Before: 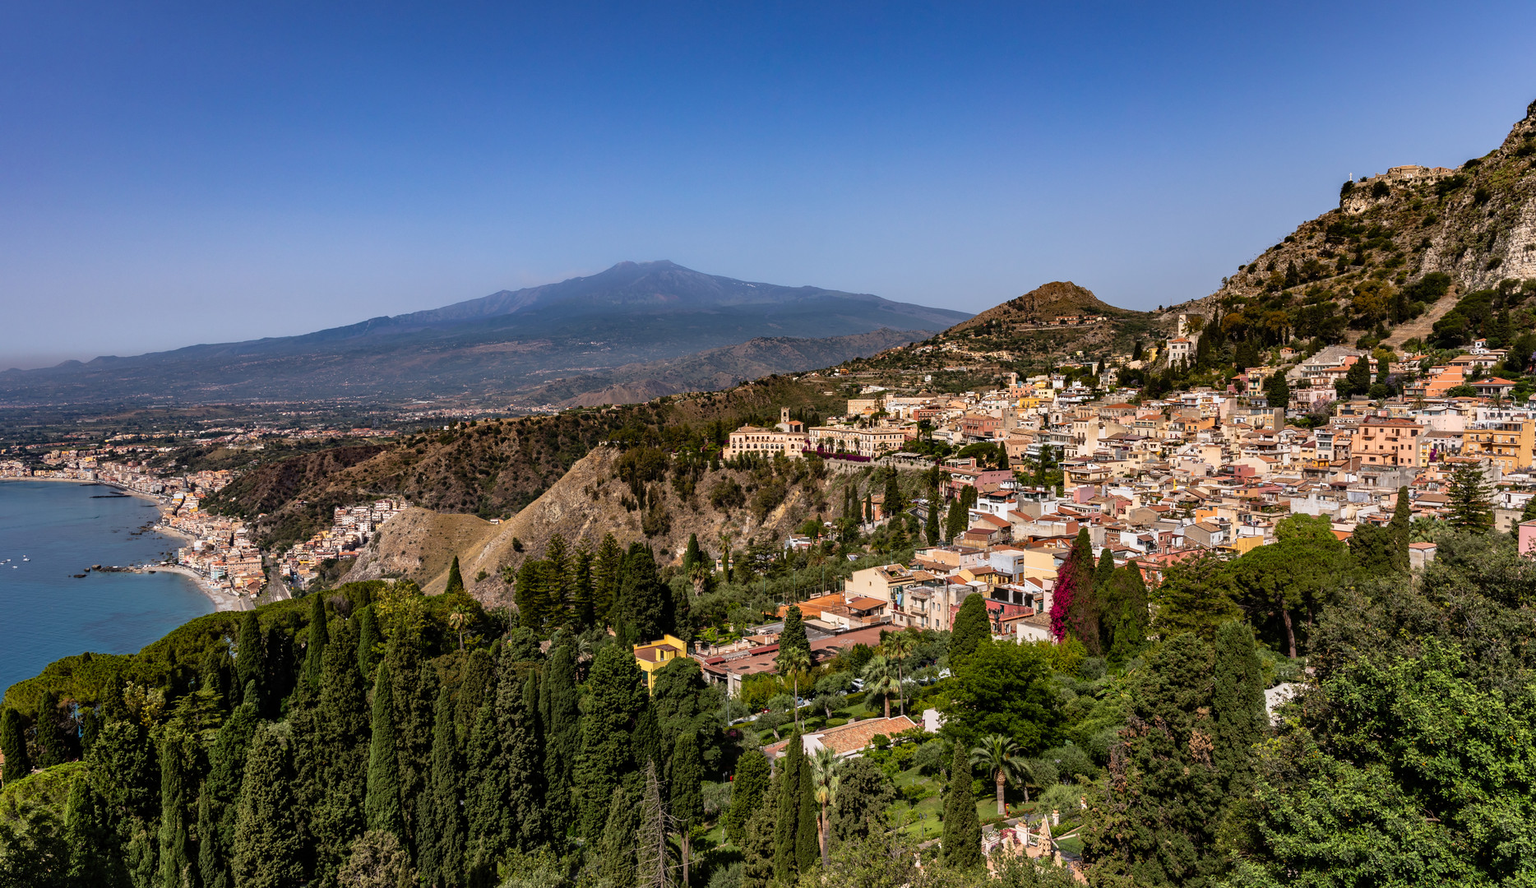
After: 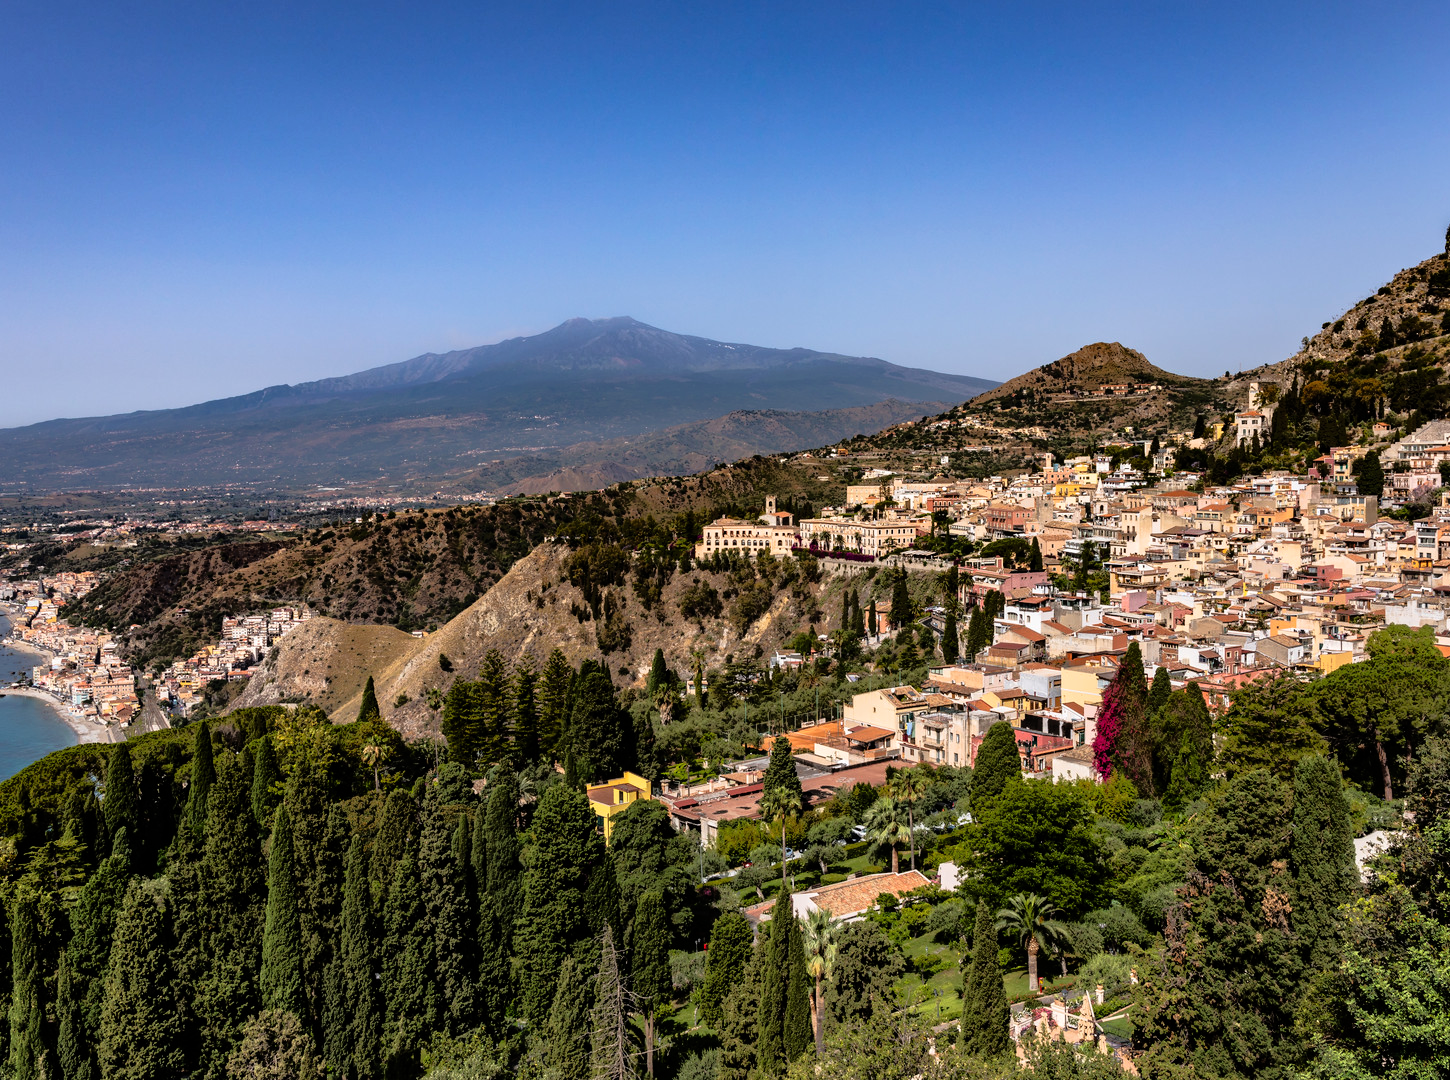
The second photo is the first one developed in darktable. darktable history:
crop: left 9.87%, right 12.458%
tone equalizer: -8 EV -1.84 EV, -7 EV -1.15 EV, -6 EV -1.64 EV, edges refinement/feathering 500, mask exposure compensation -1.57 EV, preserve details no
exposure: exposure 0.202 EV, compensate highlight preservation false
